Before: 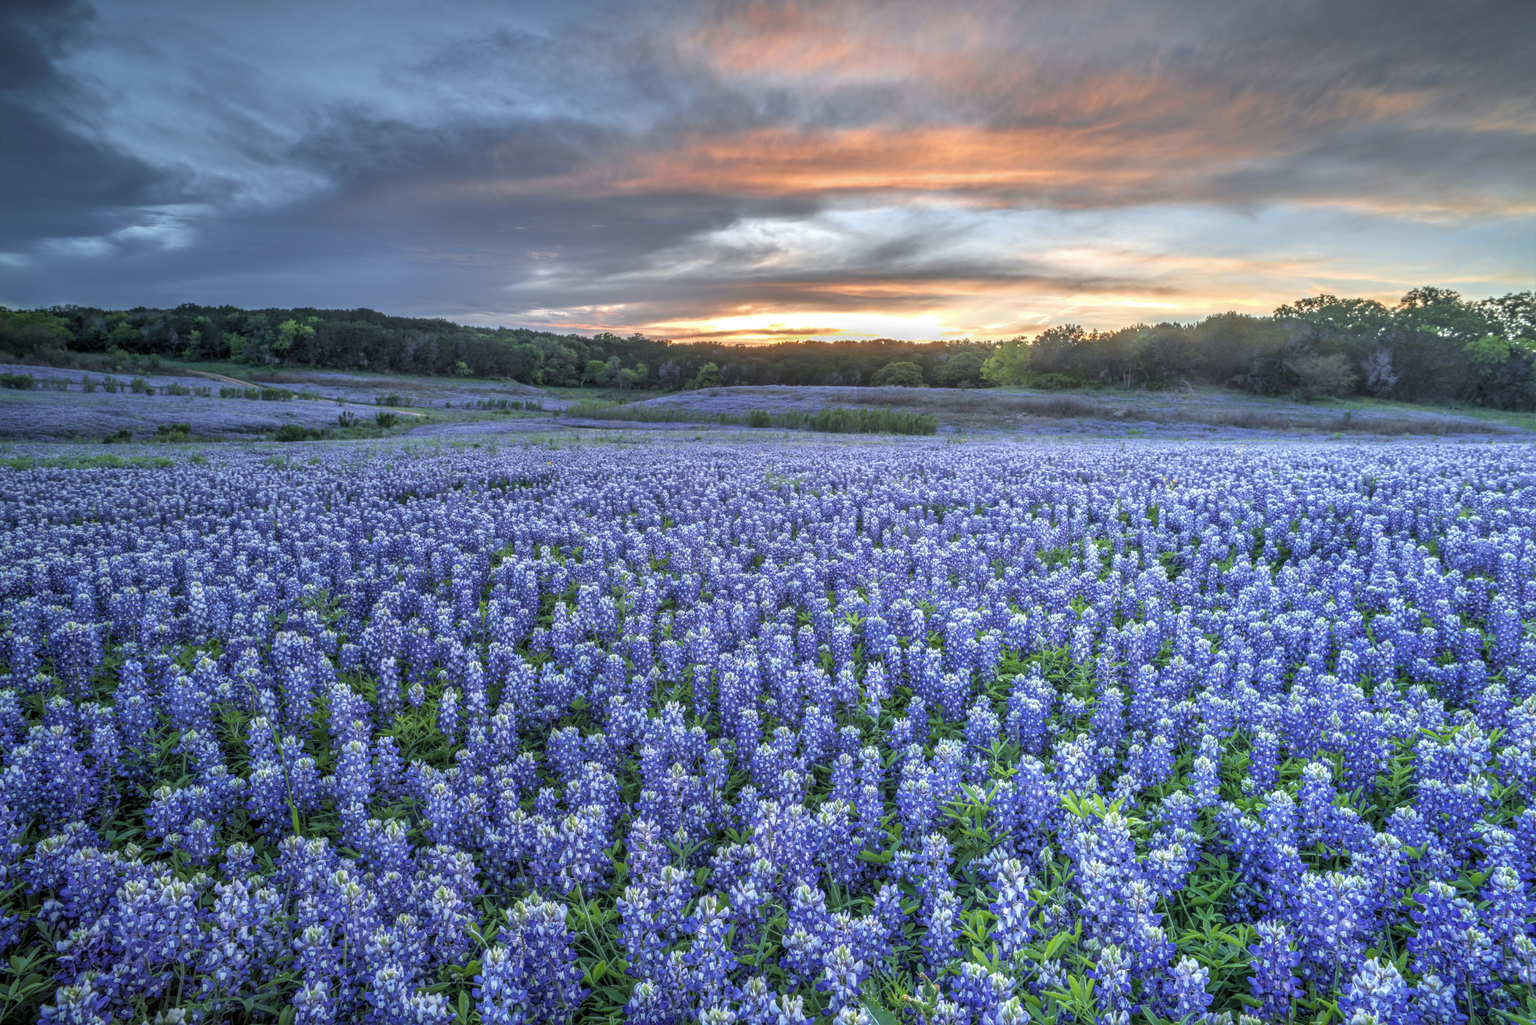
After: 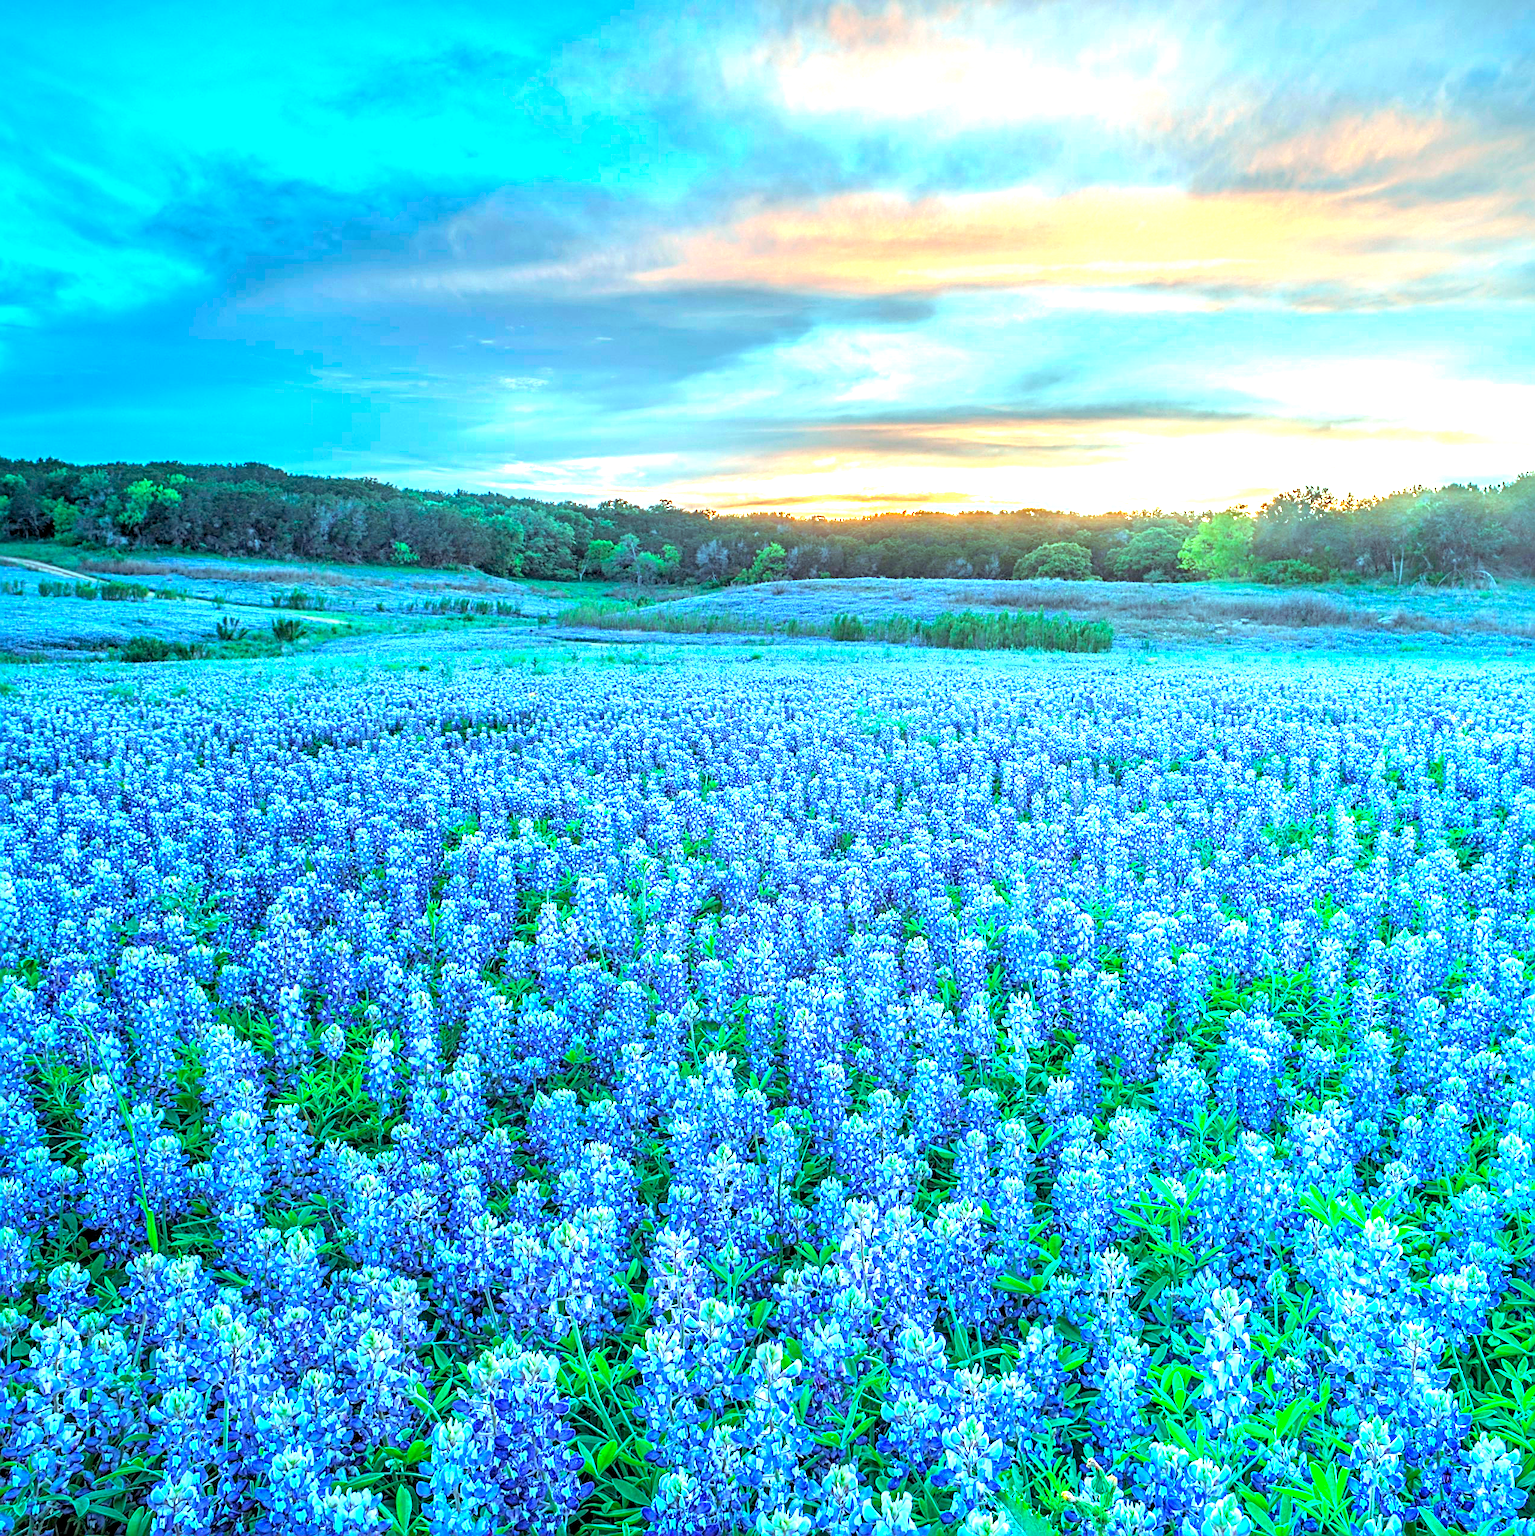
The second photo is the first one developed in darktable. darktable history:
crop and rotate: left 12.681%, right 20.602%
sharpen: radius 2.612, amount 0.691
haze removal: compatibility mode true, adaptive false
color balance rgb: highlights gain › chroma 5.462%, highlights gain › hue 196.7°, perceptual saturation grading › global saturation 14.673%, contrast -9.663%
tone equalizer: -7 EV 0.187 EV, -6 EV 0.102 EV, -5 EV 0.066 EV, -4 EV 0.036 EV, -2 EV -0.03 EV, -1 EV -0.041 EV, +0 EV -0.066 EV
contrast equalizer: octaves 7, y [[0.524 ×6], [0.512 ×6], [0.379 ×6], [0 ×6], [0 ×6]], mix 0.188
exposure: exposure 1.99 EV, compensate highlight preservation false
